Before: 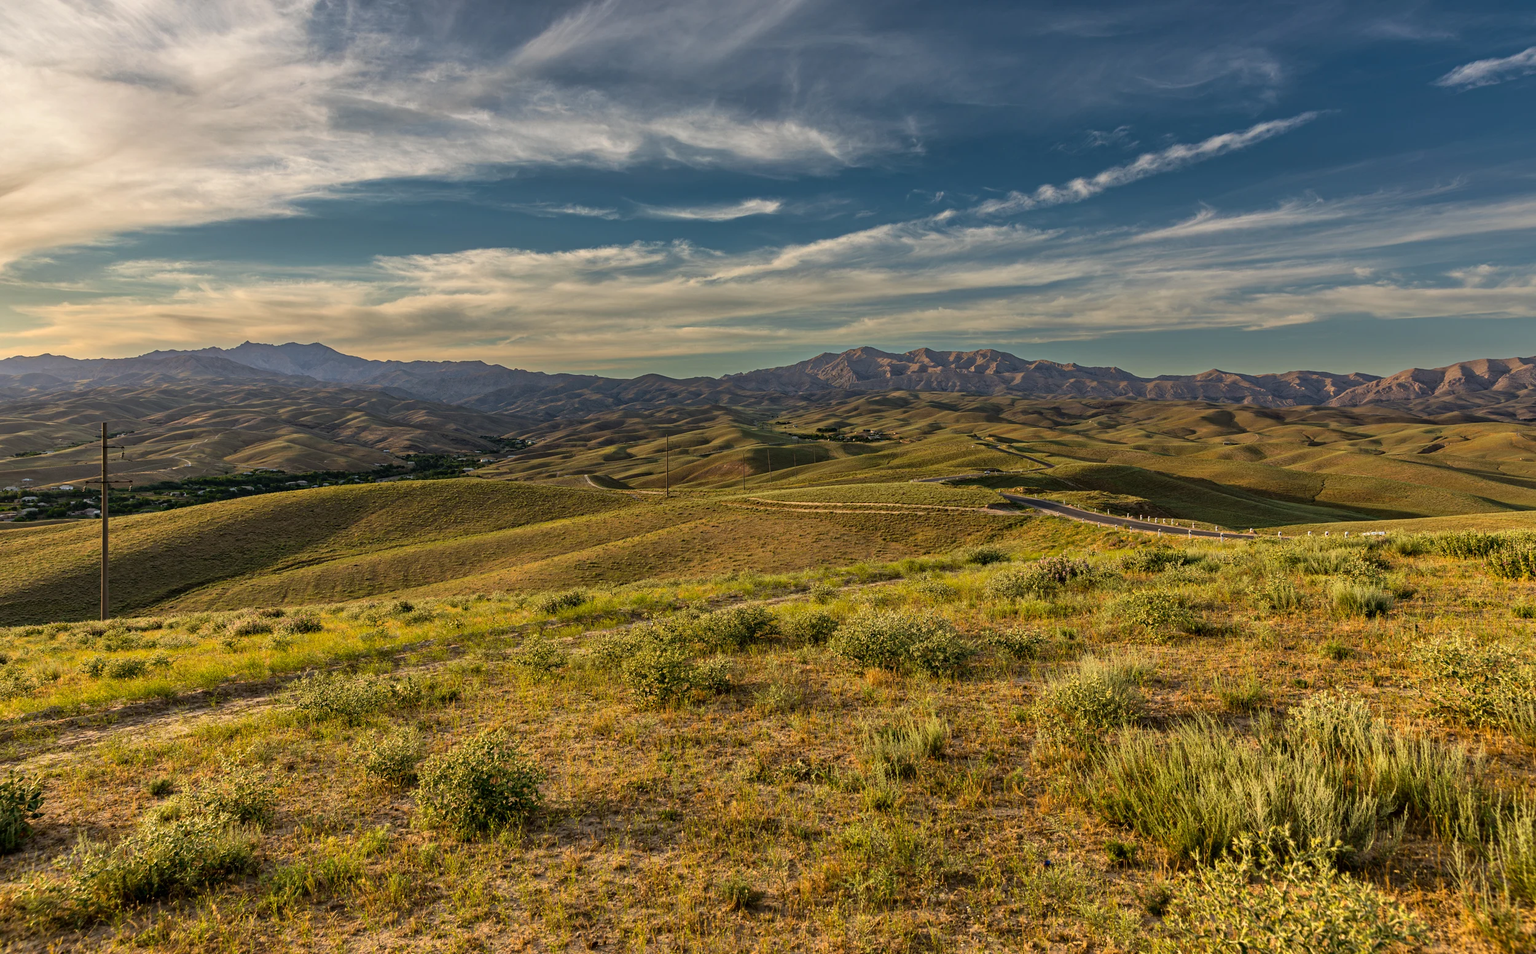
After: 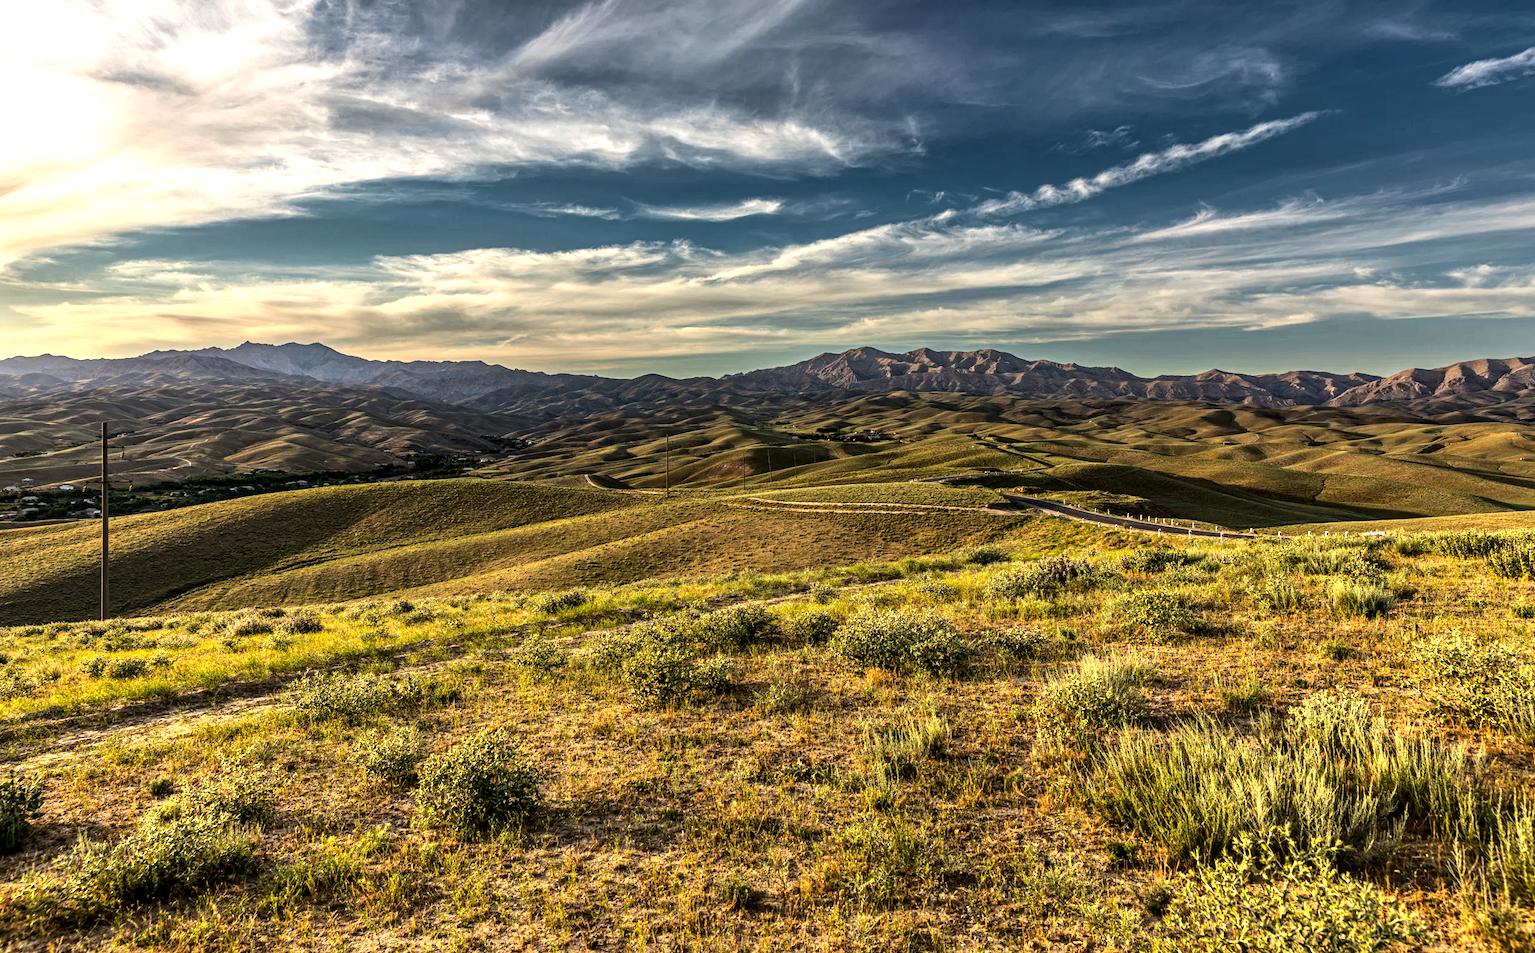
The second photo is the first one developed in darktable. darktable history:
local contrast: on, module defaults
tone equalizer: -8 EV -1.08 EV, -7 EV -1.01 EV, -6 EV -0.867 EV, -5 EV -0.578 EV, -3 EV 0.578 EV, -2 EV 0.867 EV, -1 EV 1.01 EV, +0 EV 1.08 EV, edges refinement/feathering 500, mask exposure compensation -1.57 EV, preserve details no
